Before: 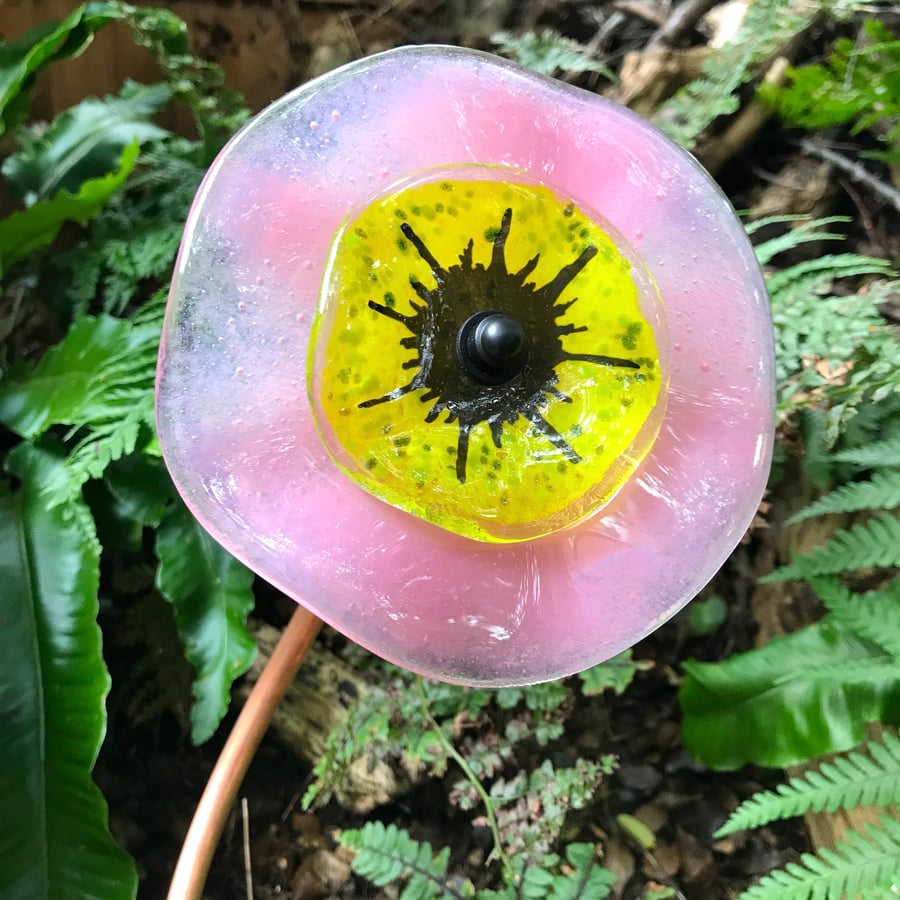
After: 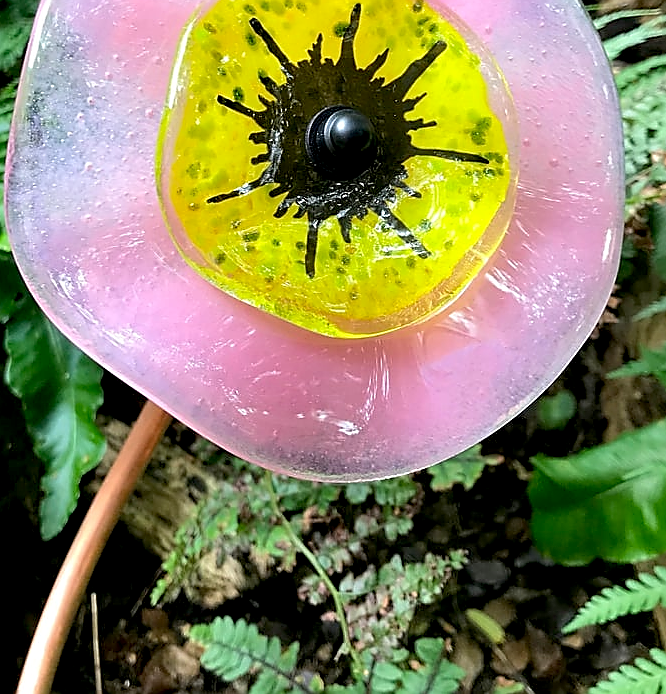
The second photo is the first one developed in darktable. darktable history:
crop: left 16.871%, top 22.857%, right 9.116%
exposure: black level correction 0.01, exposure 0.014 EV, compensate highlight preservation false
sharpen: radius 1.4, amount 1.25, threshold 0.7
velvia: strength 6%
